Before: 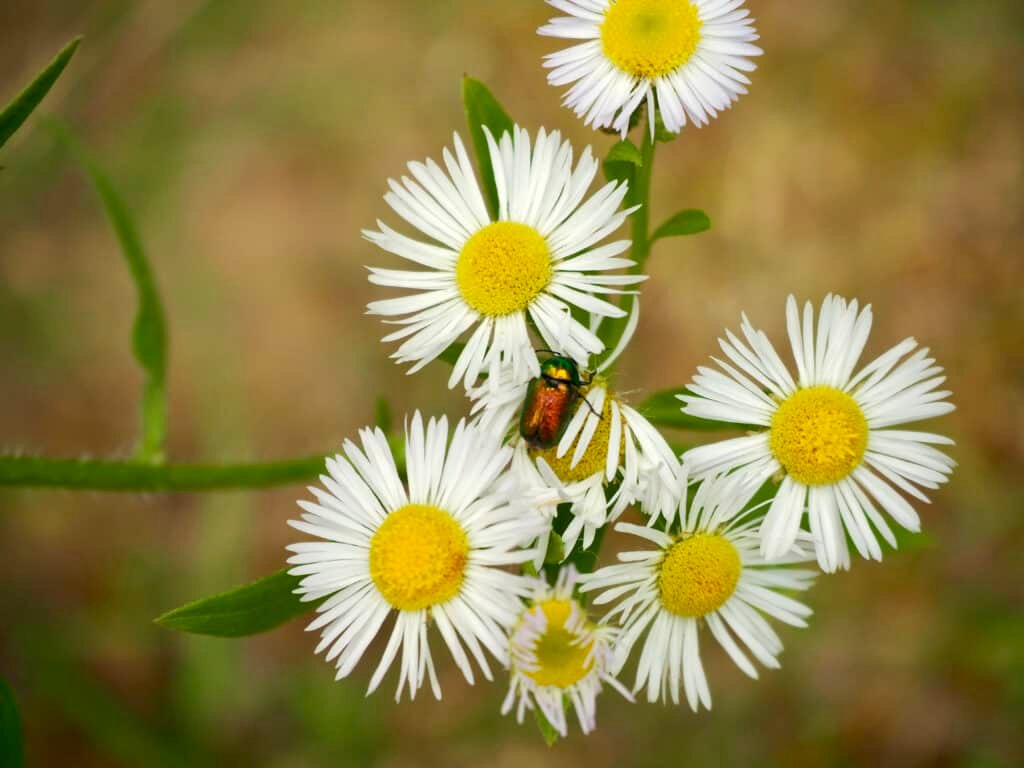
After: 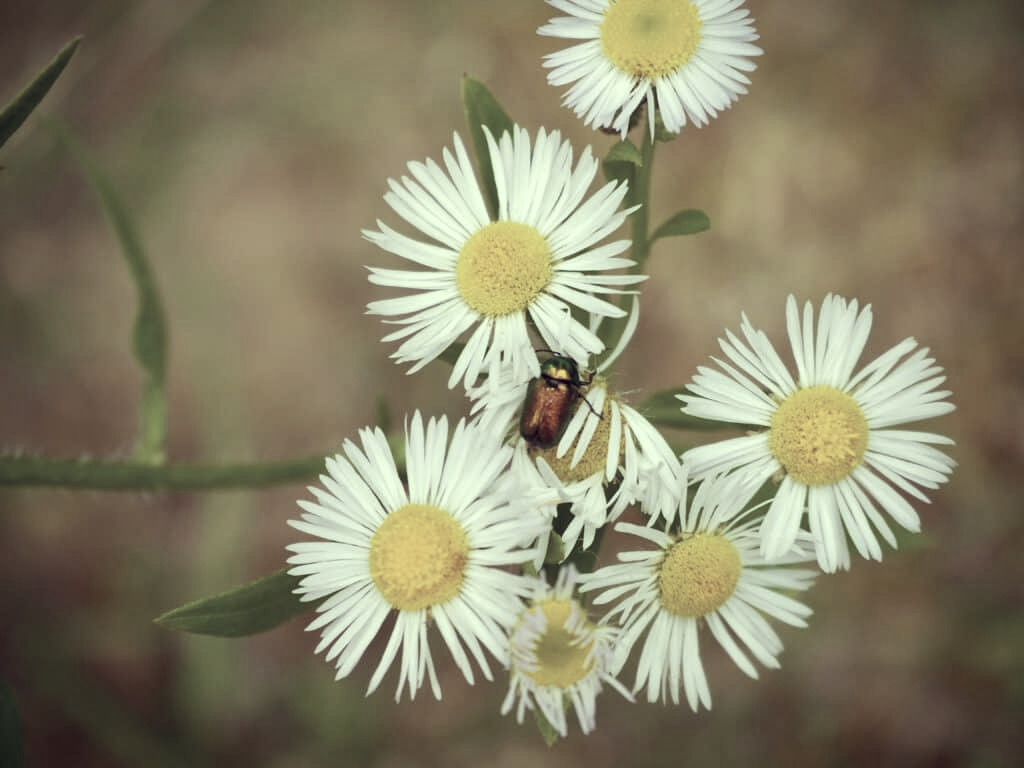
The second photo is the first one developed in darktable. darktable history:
tone equalizer: on, module defaults
vignetting: fall-off start 80.87%, fall-off radius 61.59%, brightness -0.384, saturation 0.007, center (0, 0.007), automatic ratio true, width/height ratio 1.418
color correction: highlights a* -20.17, highlights b* 20.27, shadows a* 20.03, shadows b* -20.46, saturation 0.43
